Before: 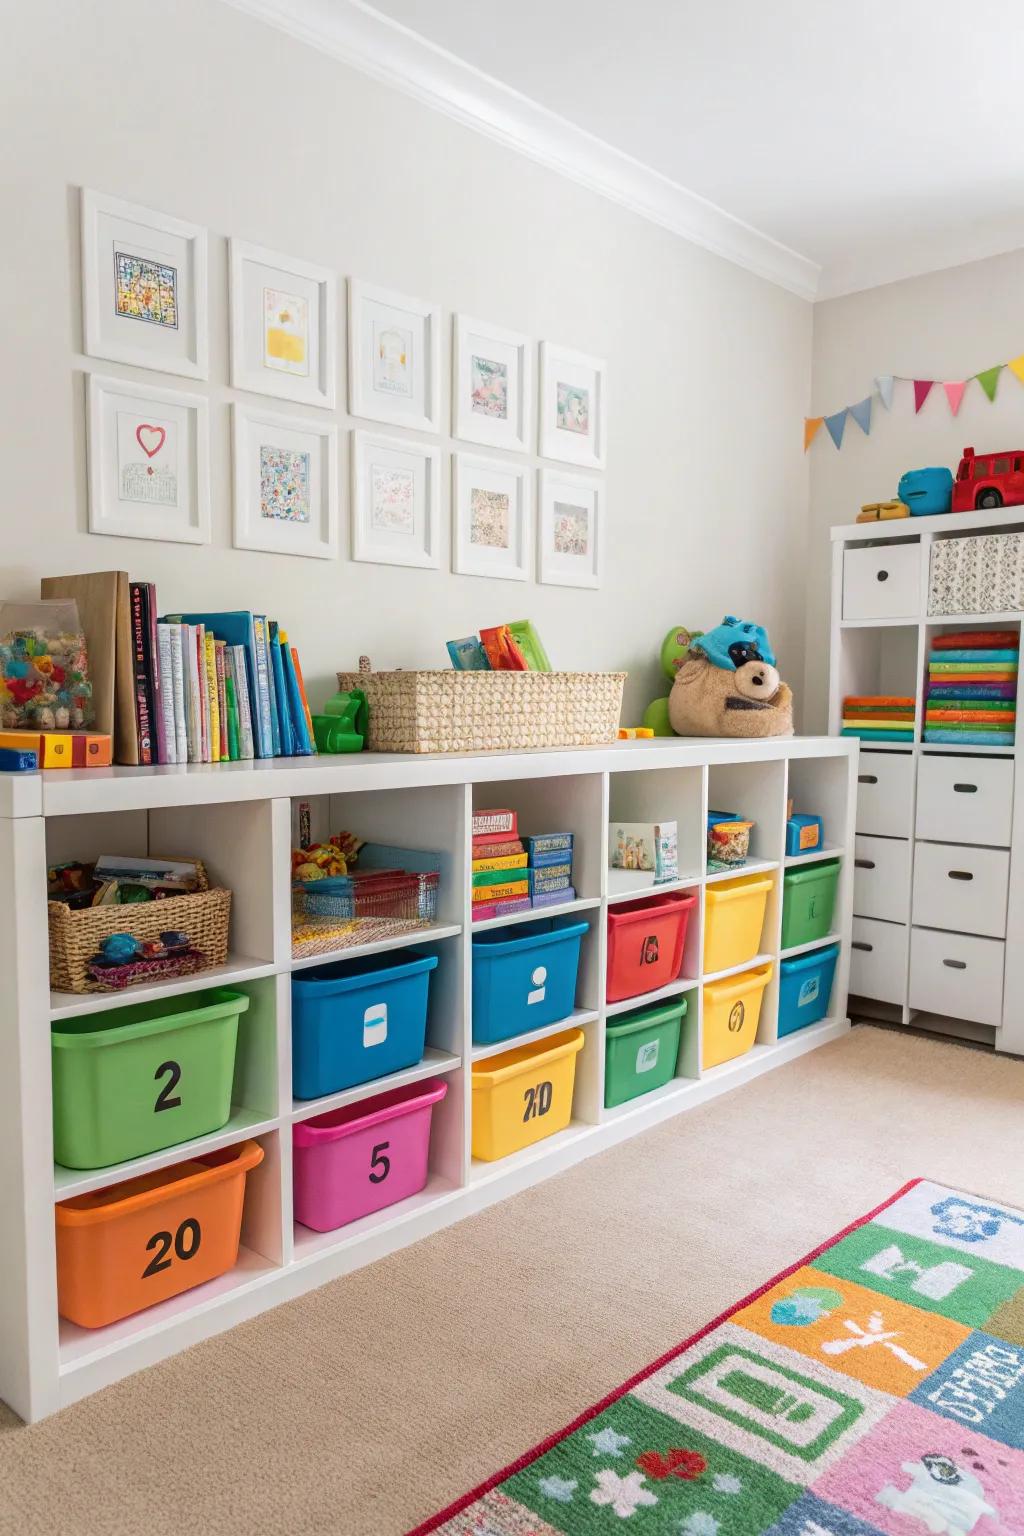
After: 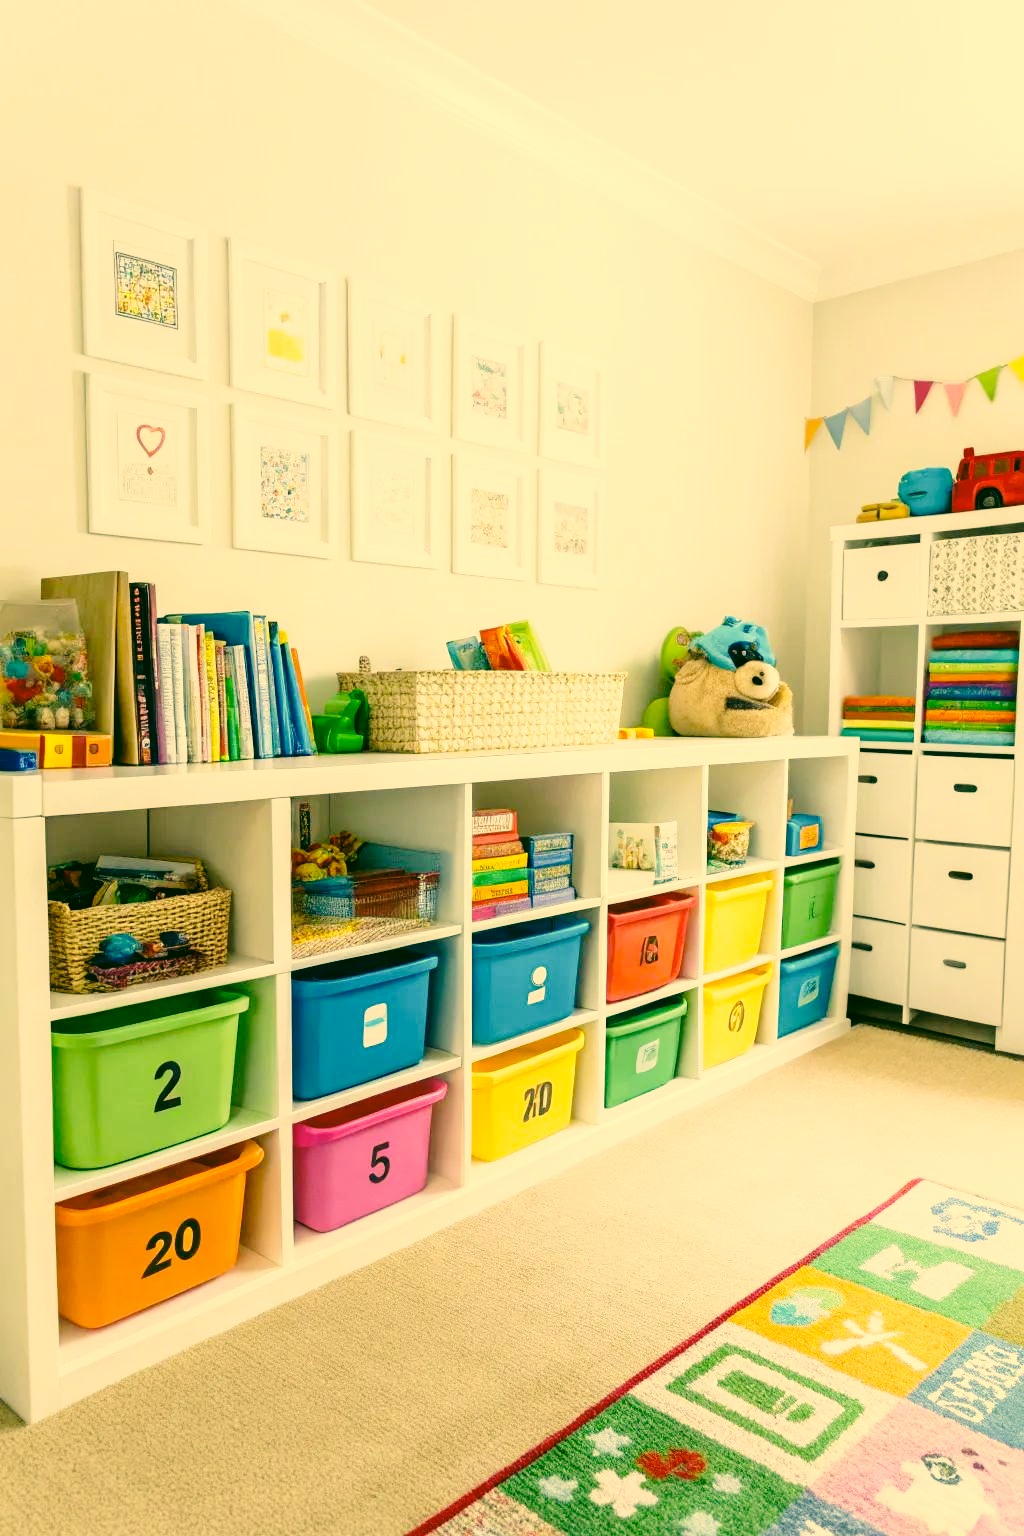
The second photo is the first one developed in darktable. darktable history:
contrast brightness saturation: contrast 0.05
color correction: highlights a* 5.62, highlights b* 33.57, shadows a* -25.86, shadows b* 4.02
exposure: black level correction 0.002, exposure -0.1 EV, compensate highlight preservation false
base curve: curves: ch0 [(0, 0) (0.028, 0.03) (0.121, 0.232) (0.46, 0.748) (0.859, 0.968) (1, 1)], preserve colors none
